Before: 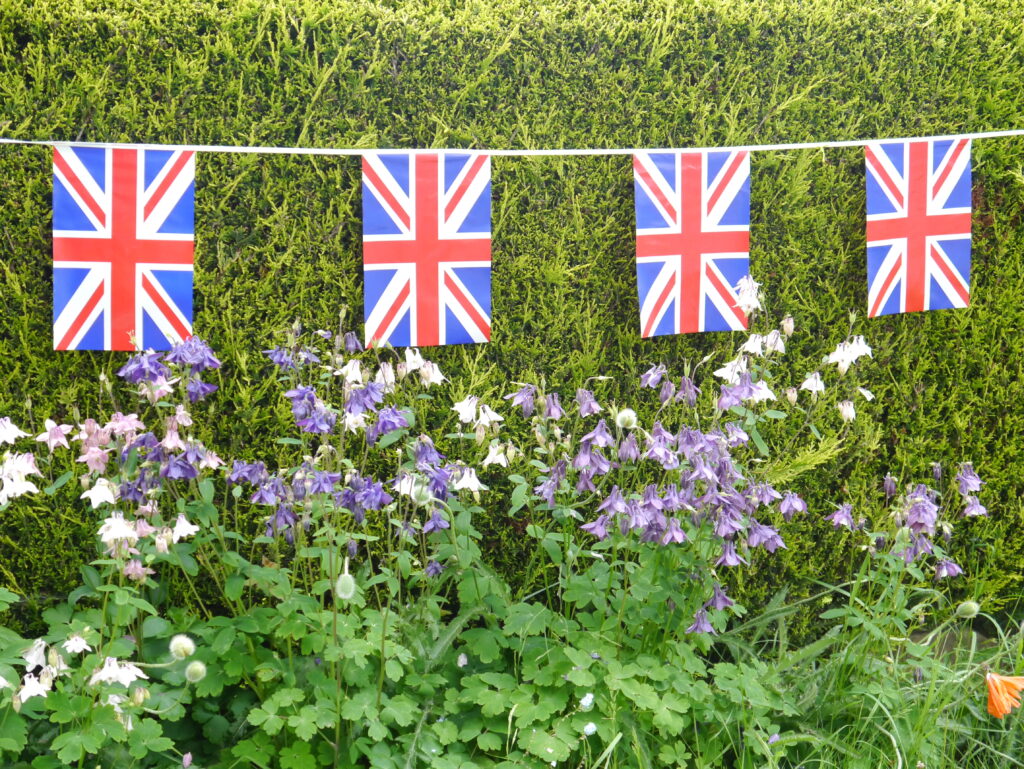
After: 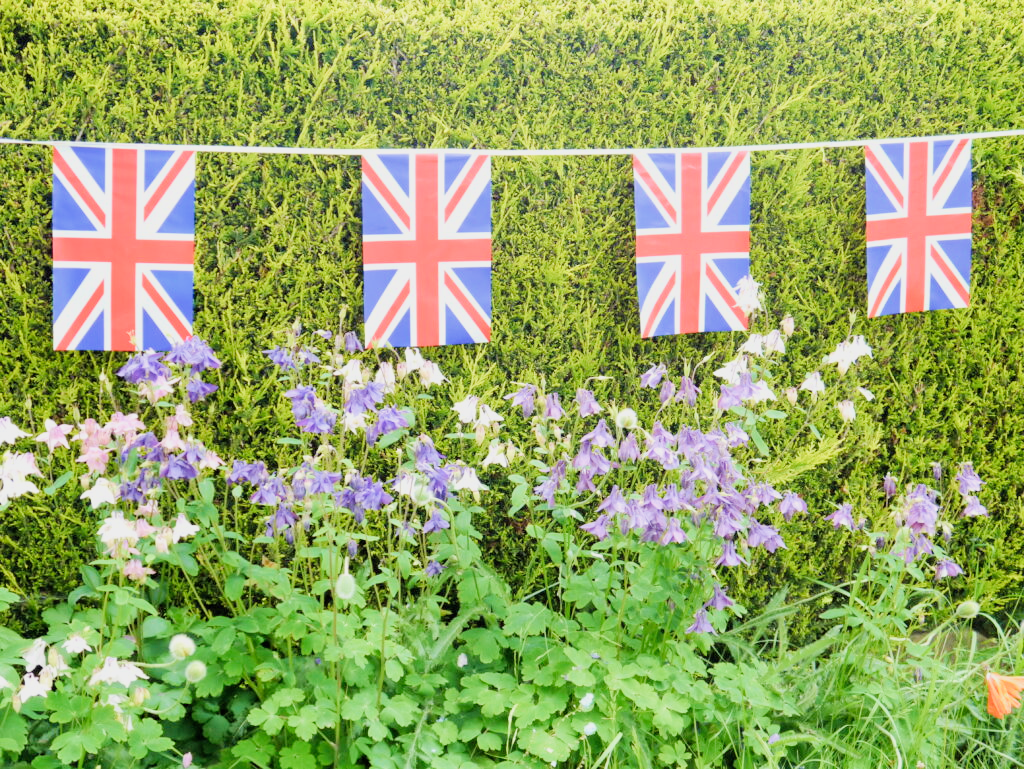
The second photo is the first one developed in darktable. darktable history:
exposure: black level correction 0, exposure 1.184 EV, compensate highlight preservation false
velvia: strength 24.87%
filmic rgb: black relative exposure -7.1 EV, white relative exposure 5.35 EV, hardness 3.02, iterations of high-quality reconstruction 0
